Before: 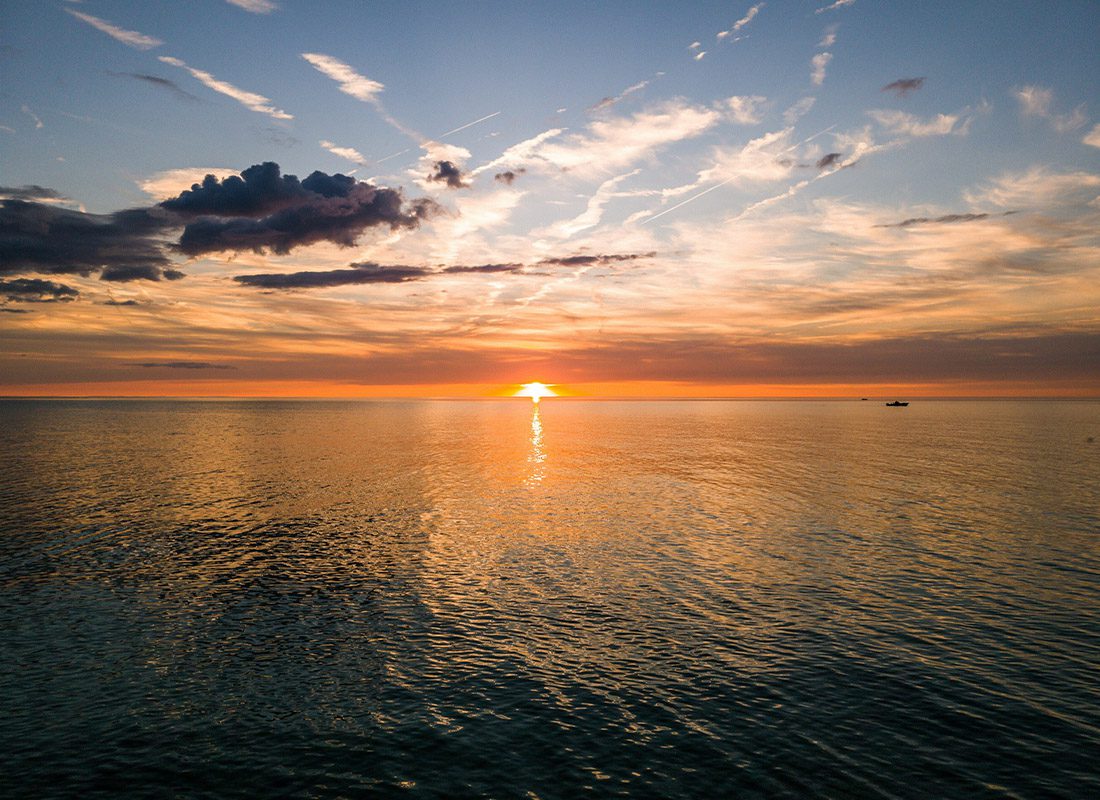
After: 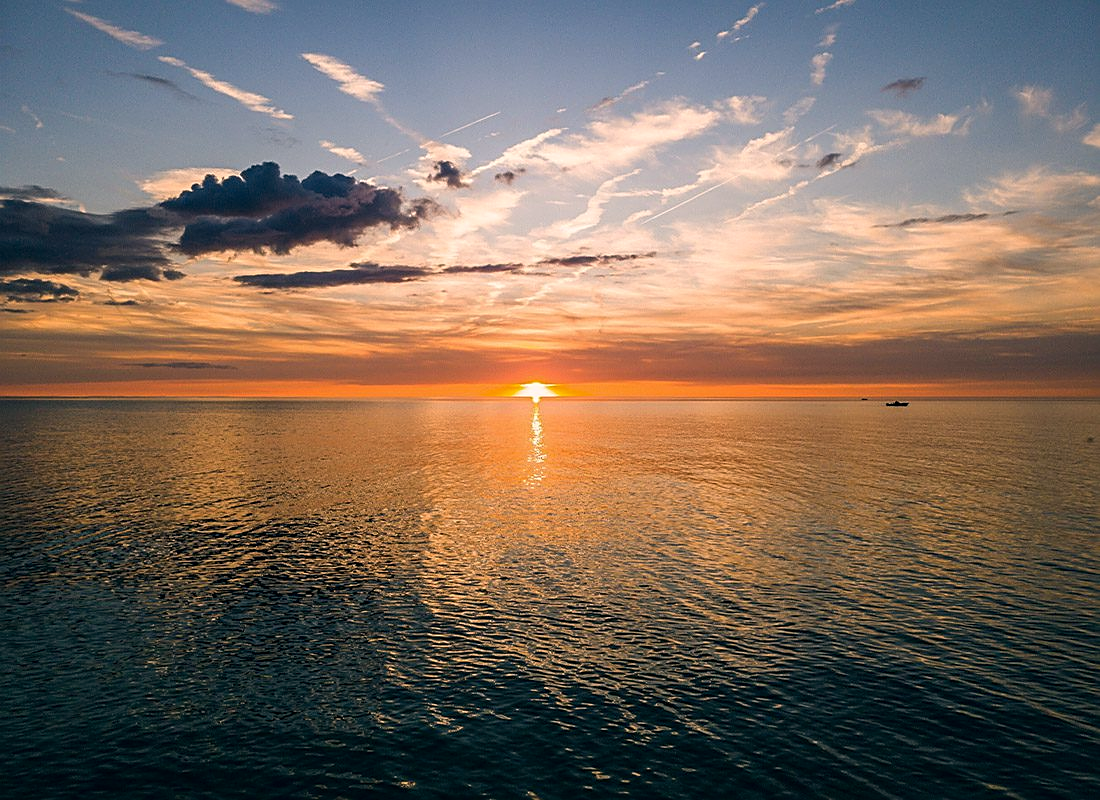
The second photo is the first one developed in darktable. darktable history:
exposure: exposure -0.065 EV, compensate exposure bias true, compensate highlight preservation false
sharpen: on, module defaults
color correction: highlights a* 5.36, highlights b* 5.28, shadows a* -4.14, shadows b* -5.1
